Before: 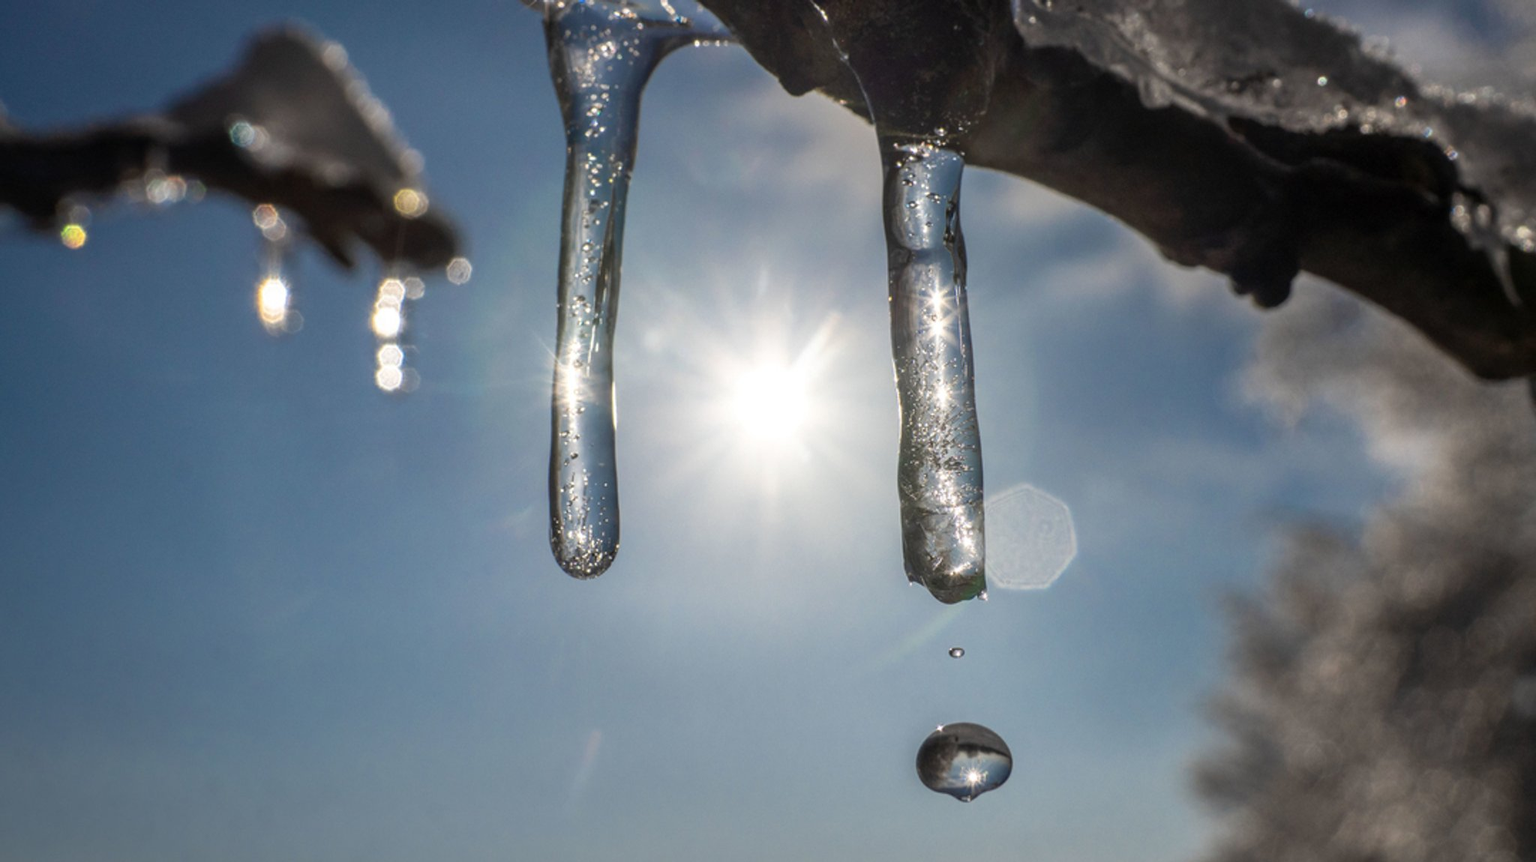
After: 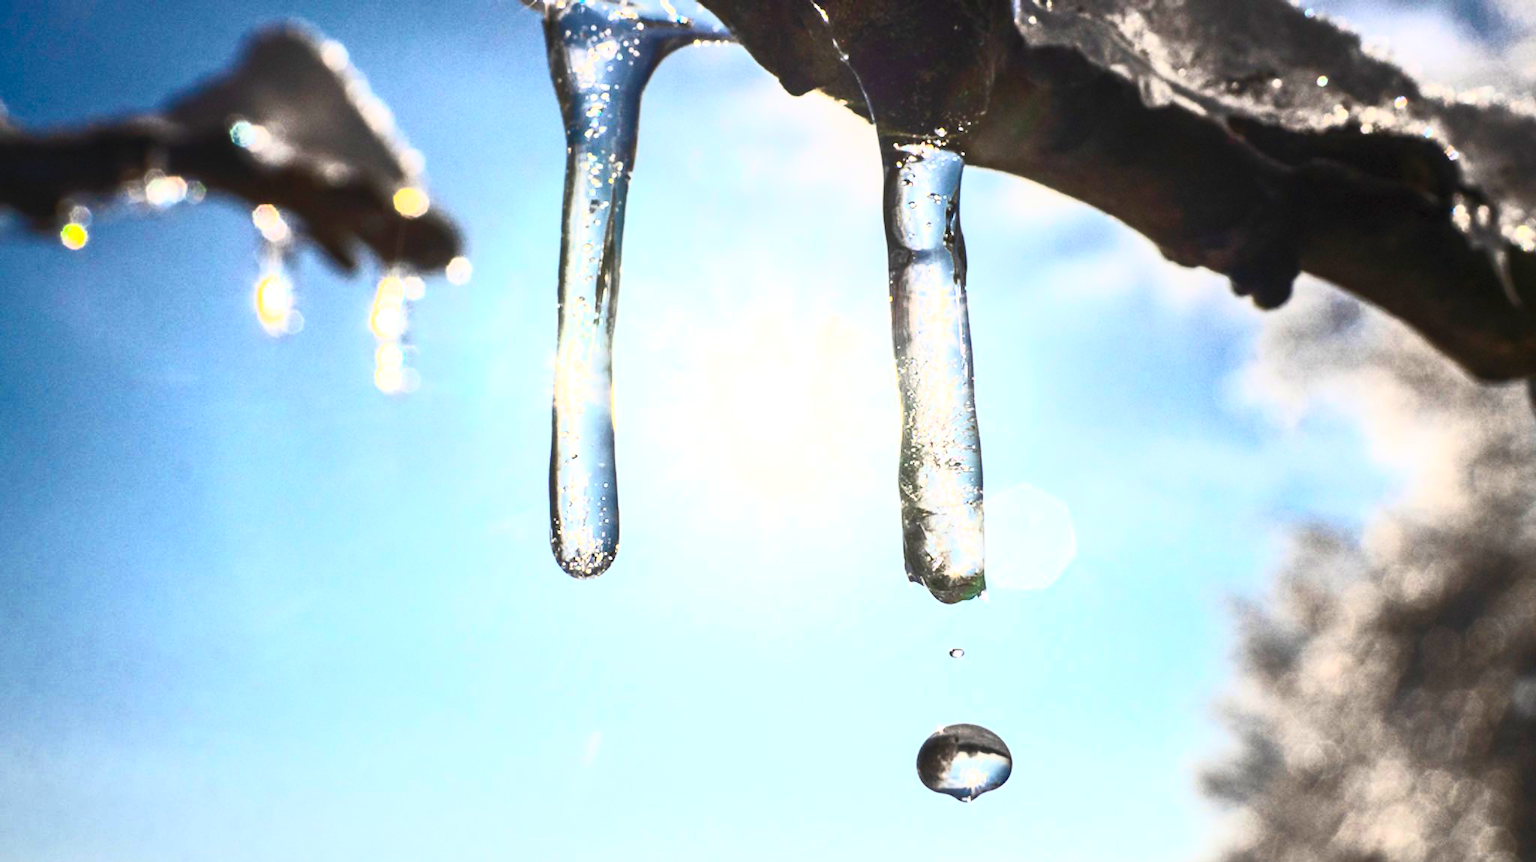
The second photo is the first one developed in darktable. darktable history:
exposure: black level correction 0, exposure 0.7 EV, compensate exposure bias true, compensate highlight preservation false
contrast brightness saturation: contrast 0.83, brightness 0.59, saturation 0.59
tone equalizer: on, module defaults
